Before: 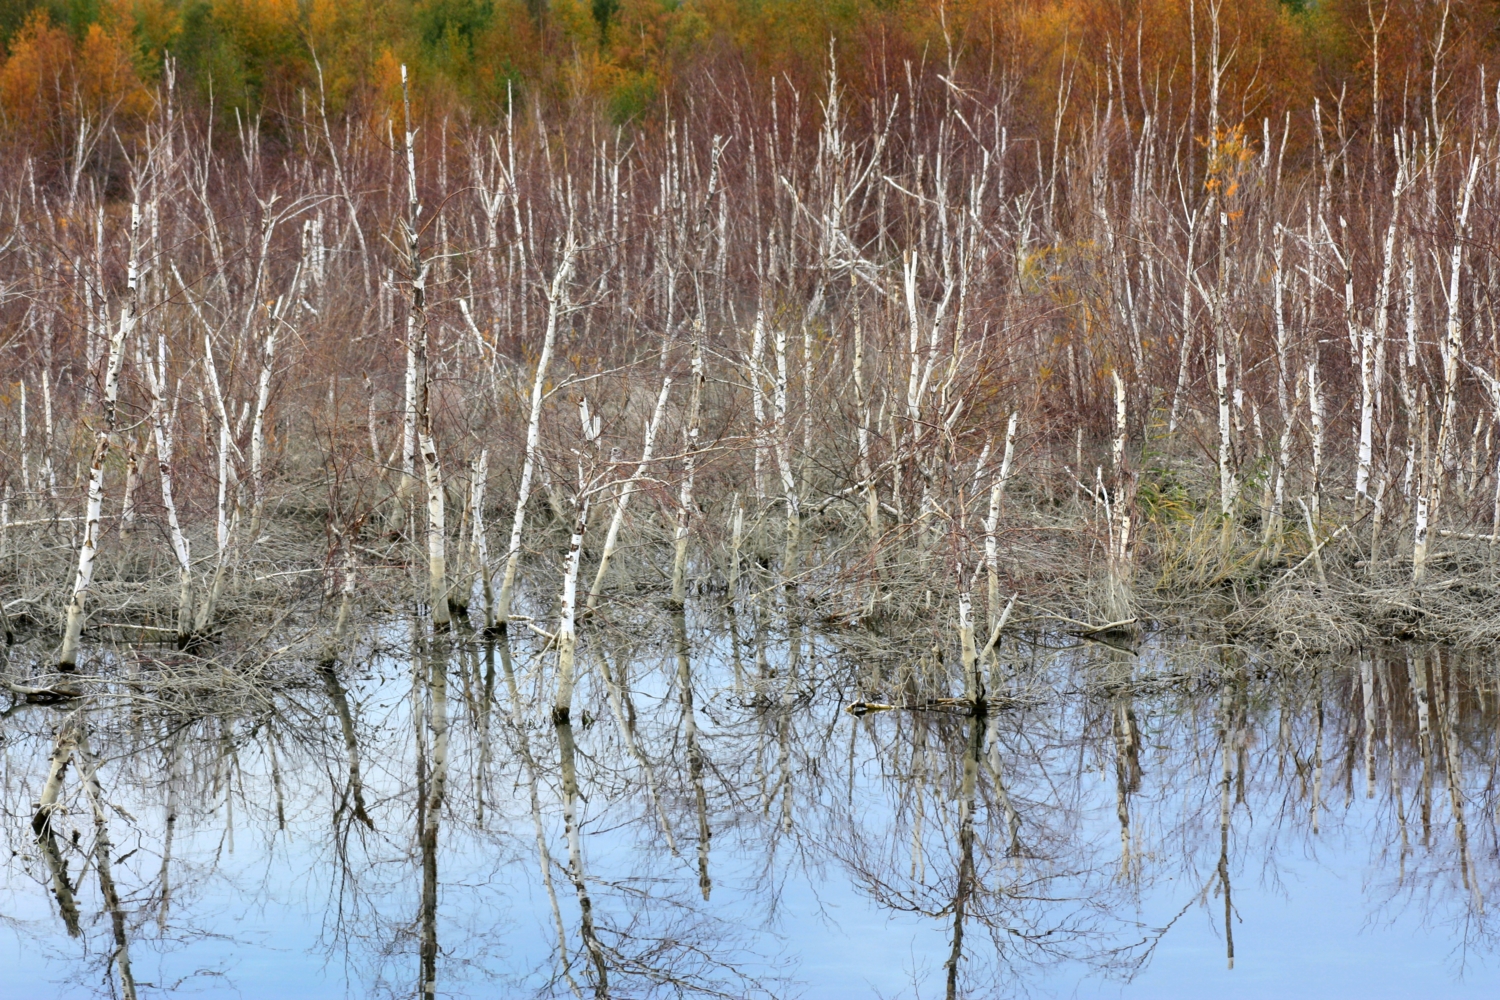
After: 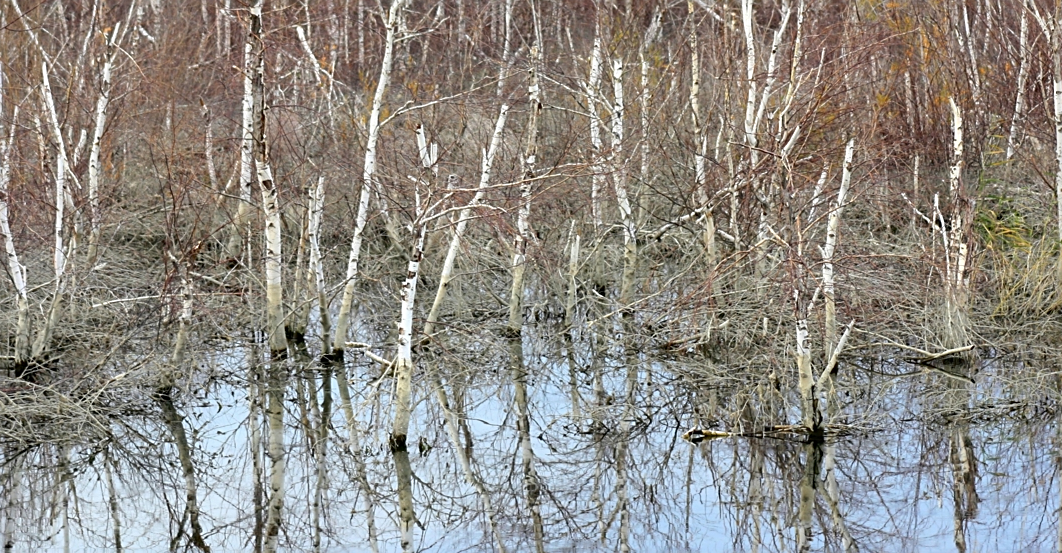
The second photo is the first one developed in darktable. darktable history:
sharpen: on, module defaults
local contrast: mode bilateral grid, contrast 100, coarseness 99, detail 92%, midtone range 0.2
crop: left 10.903%, top 27.395%, right 18.257%, bottom 17.252%
